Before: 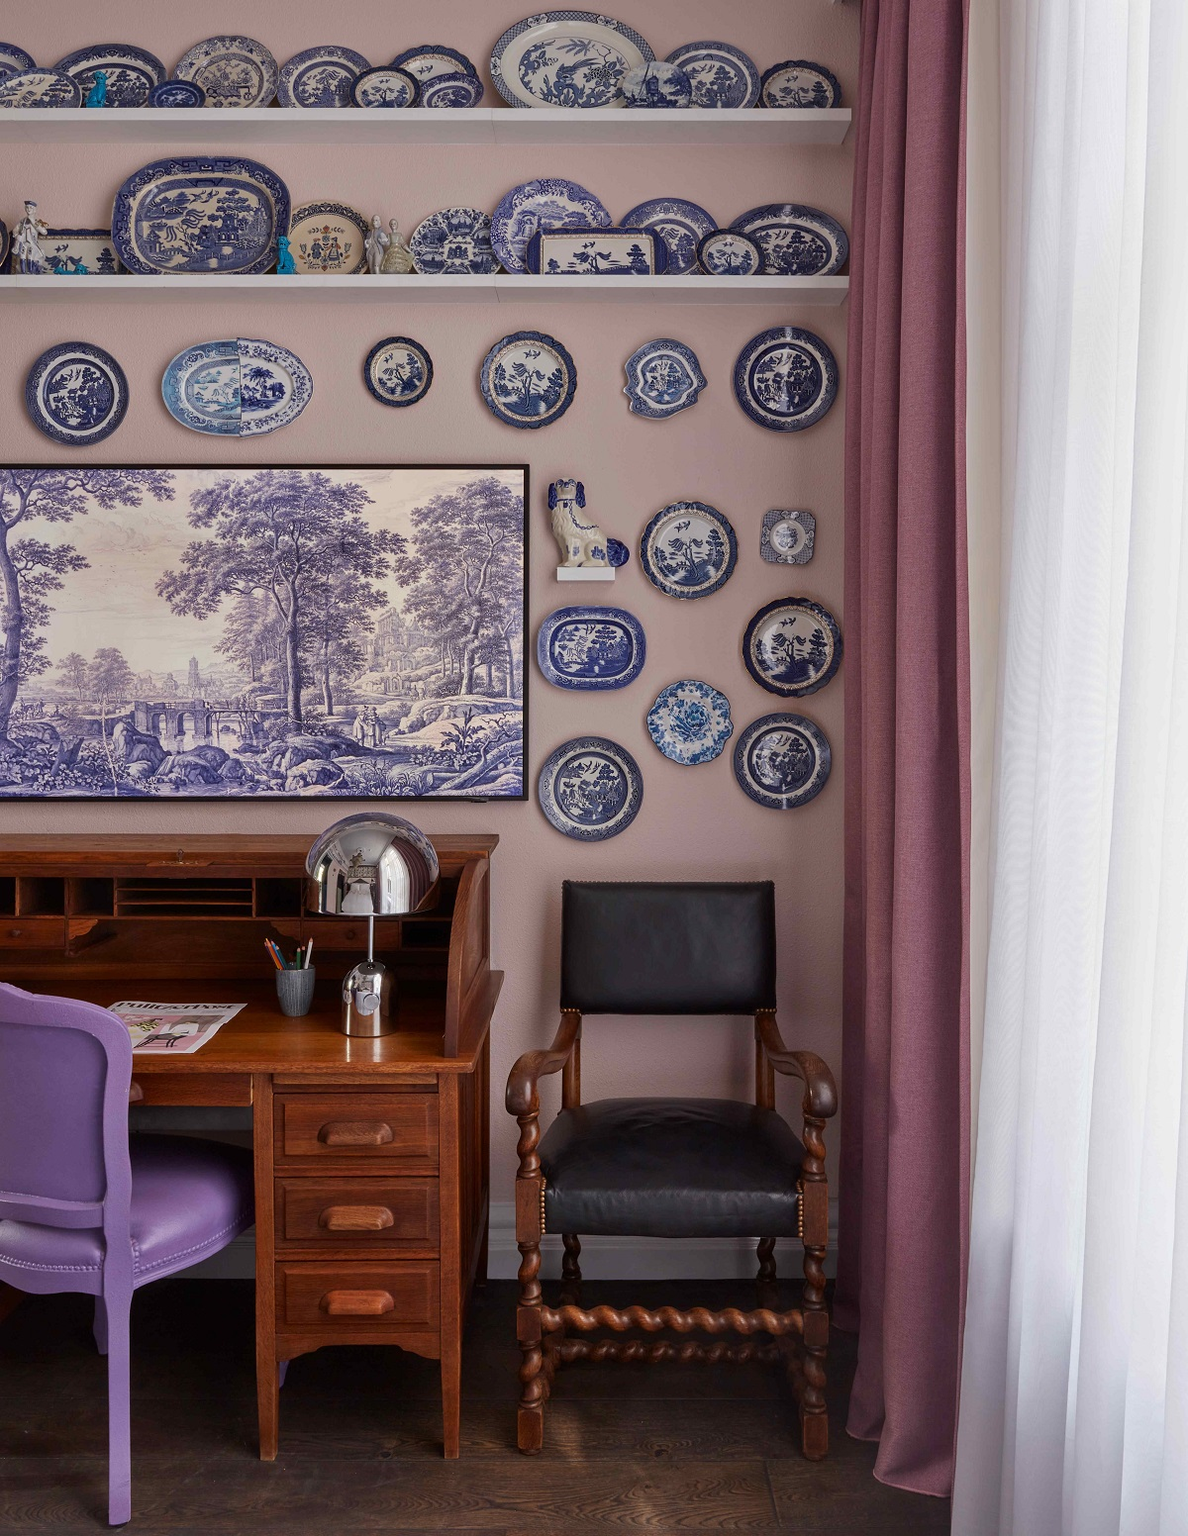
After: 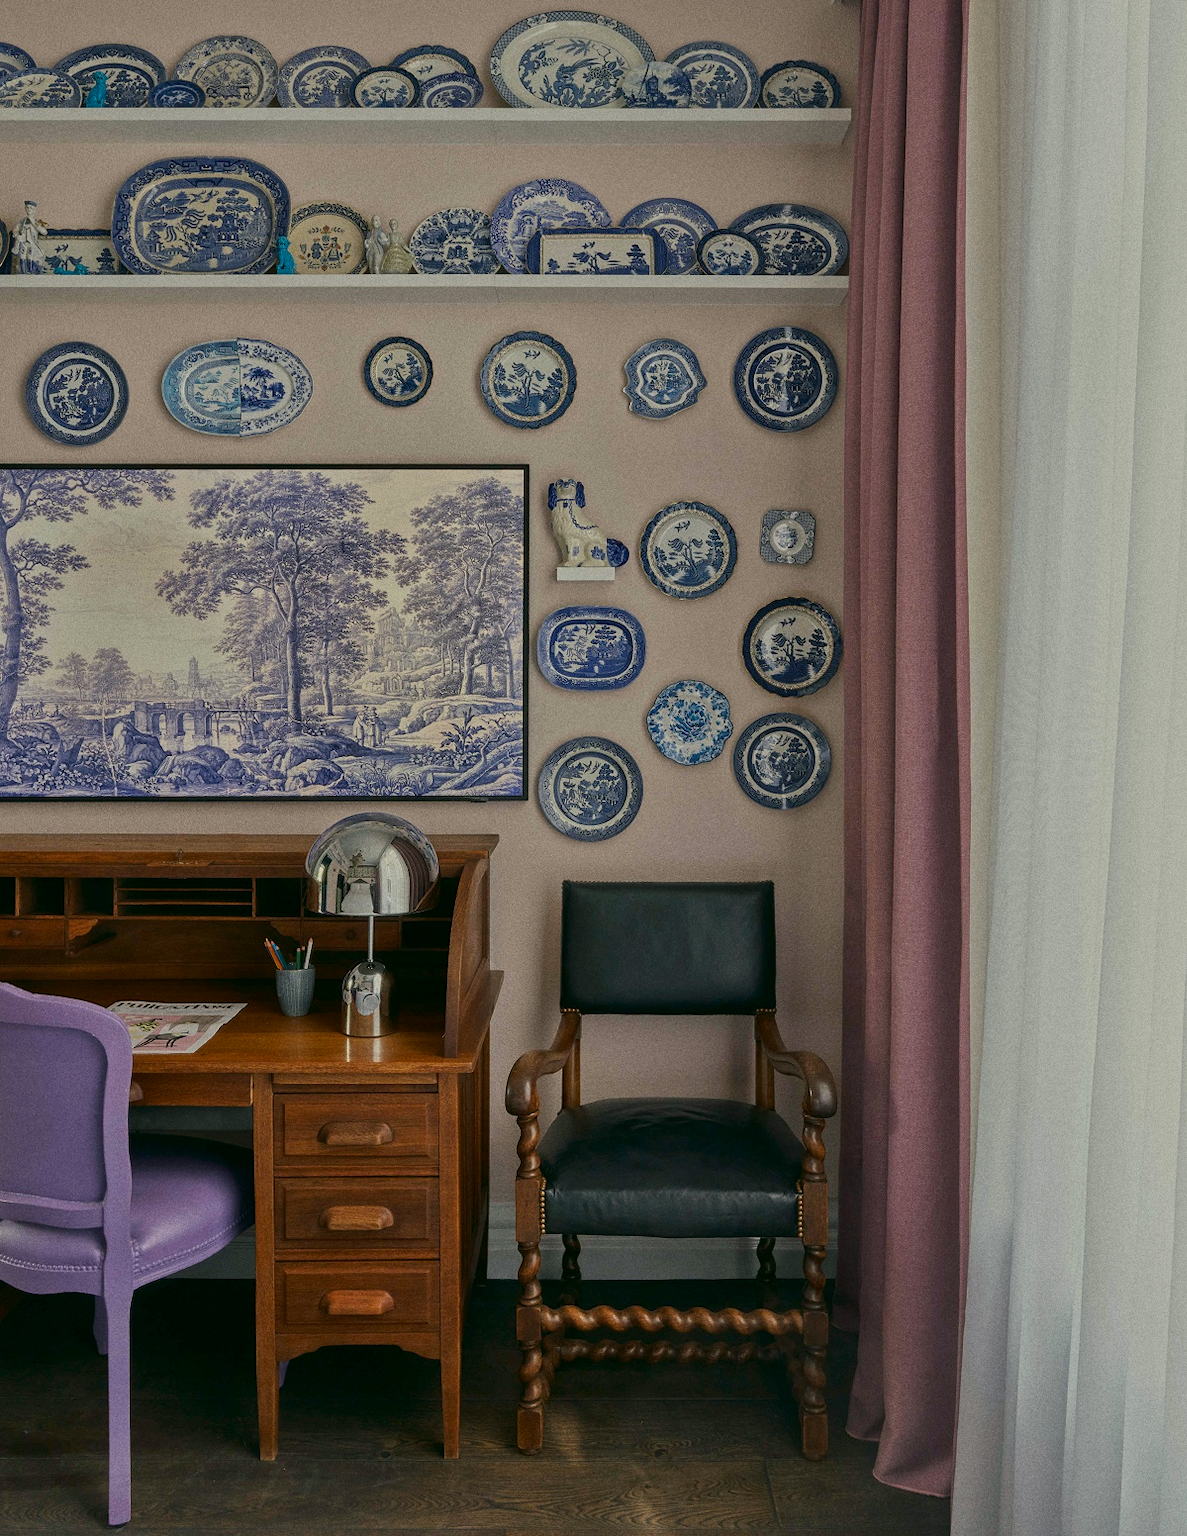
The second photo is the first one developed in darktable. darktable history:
color correction: highlights a* -0.482, highlights b* 9.48, shadows a* -9.48, shadows b* 0.803
grain: coarseness 0.09 ISO
tone equalizer: -8 EV -0.002 EV, -7 EV 0.005 EV, -6 EV -0.008 EV, -5 EV 0.007 EV, -4 EV -0.042 EV, -3 EV -0.233 EV, -2 EV -0.662 EV, -1 EV -0.983 EV, +0 EV -0.969 EV, smoothing diameter 2%, edges refinement/feathering 20, mask exposure compensation -1.57 EV, filter diffusion 5
